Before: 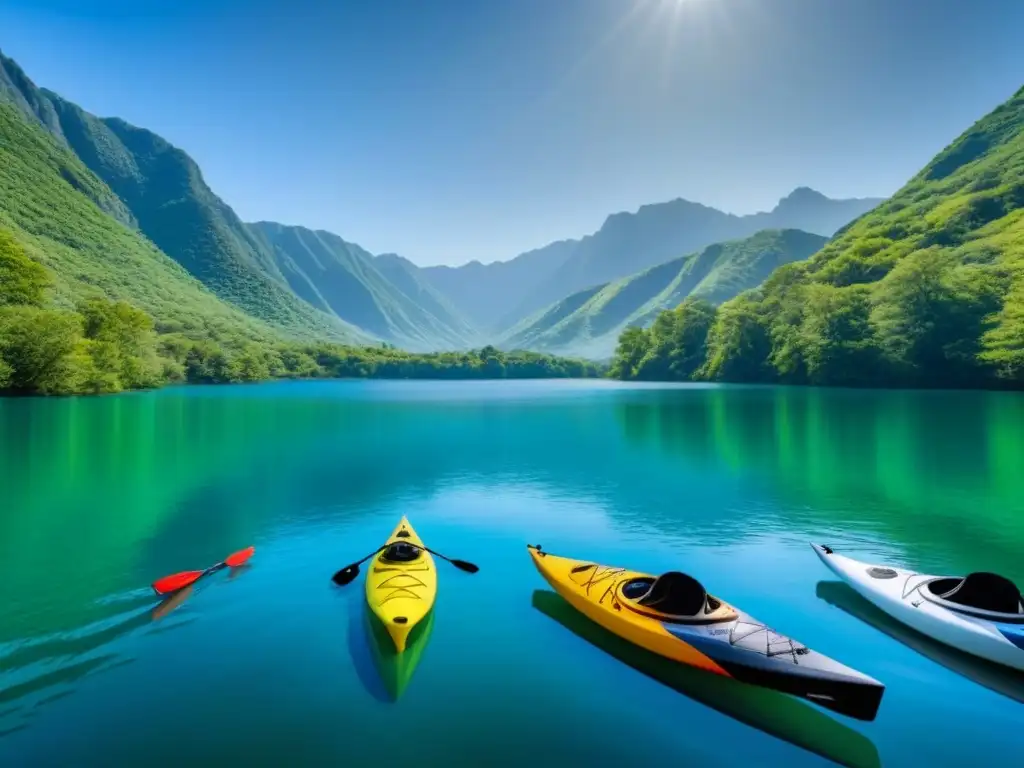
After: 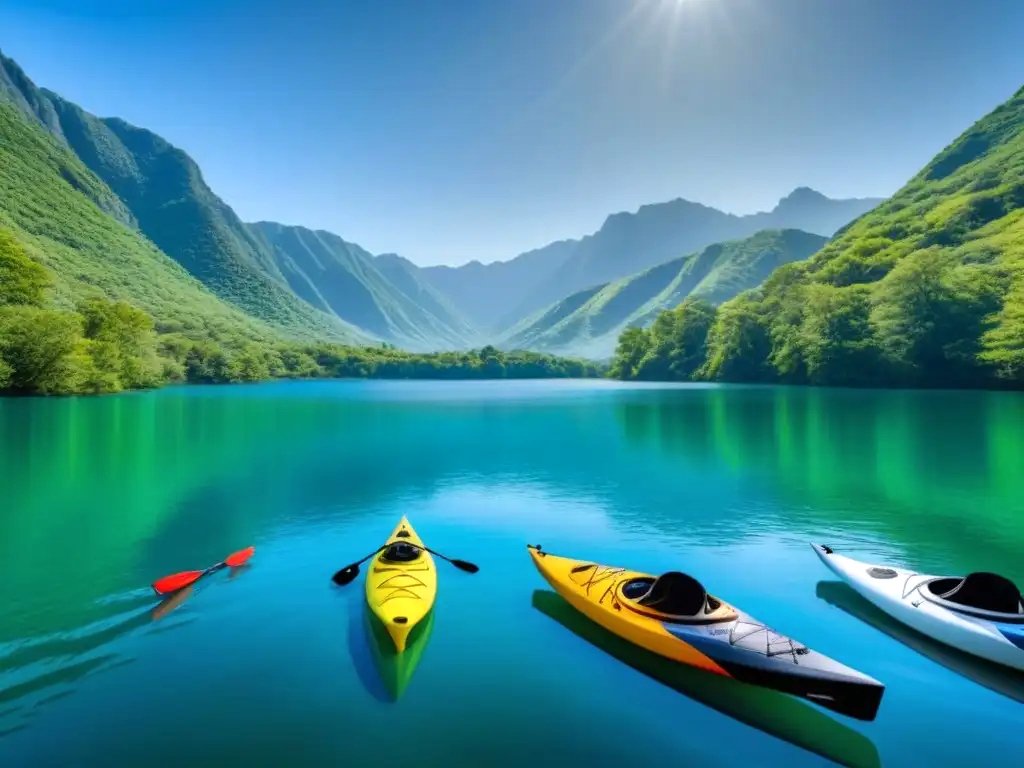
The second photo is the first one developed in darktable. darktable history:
shadows and highlights: shadows 12, white point adjustment 1.2, soften with gaussian
exposure: exposure 0.131 EV, compensate highlight preservation false
